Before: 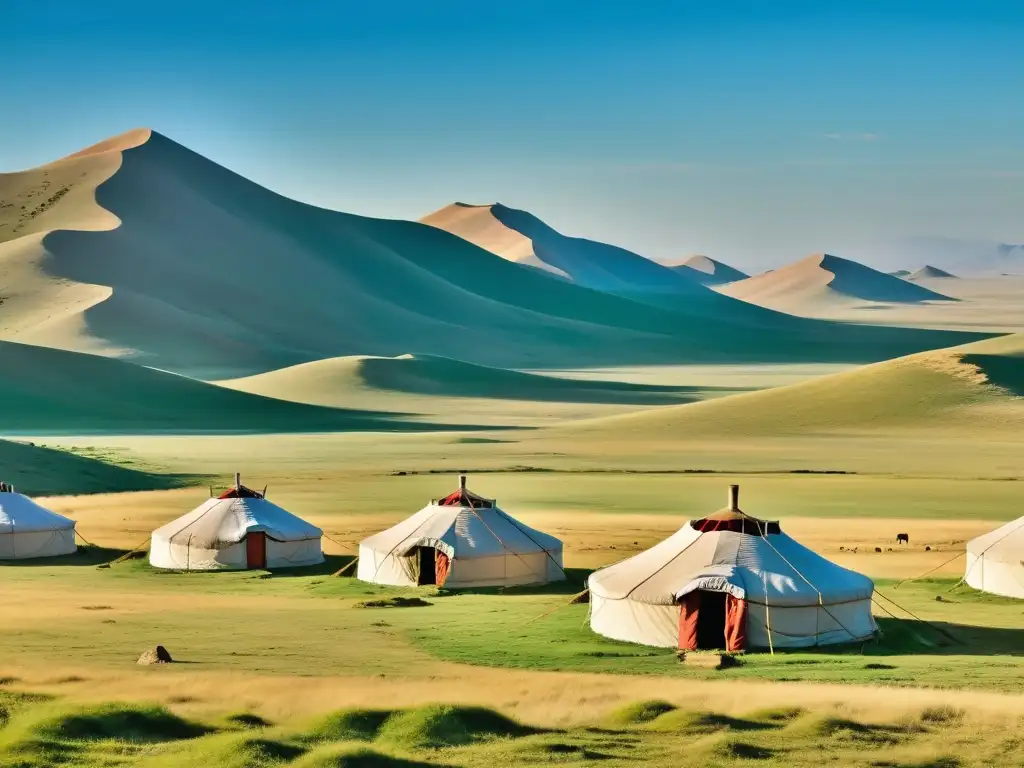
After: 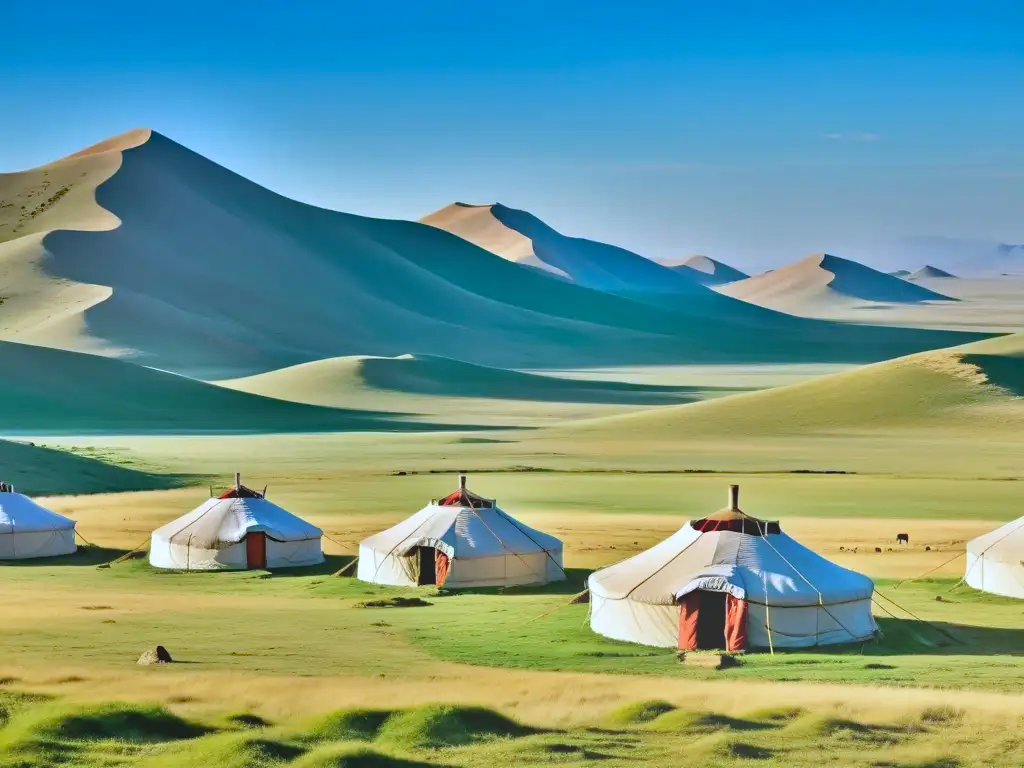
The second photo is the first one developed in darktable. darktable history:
white balance: red 0.926, green 1.003, blue 1.133
bloom: size 38%, threshold 95%, strength 30%
haze removal: compatibility mode true, adaptive false
